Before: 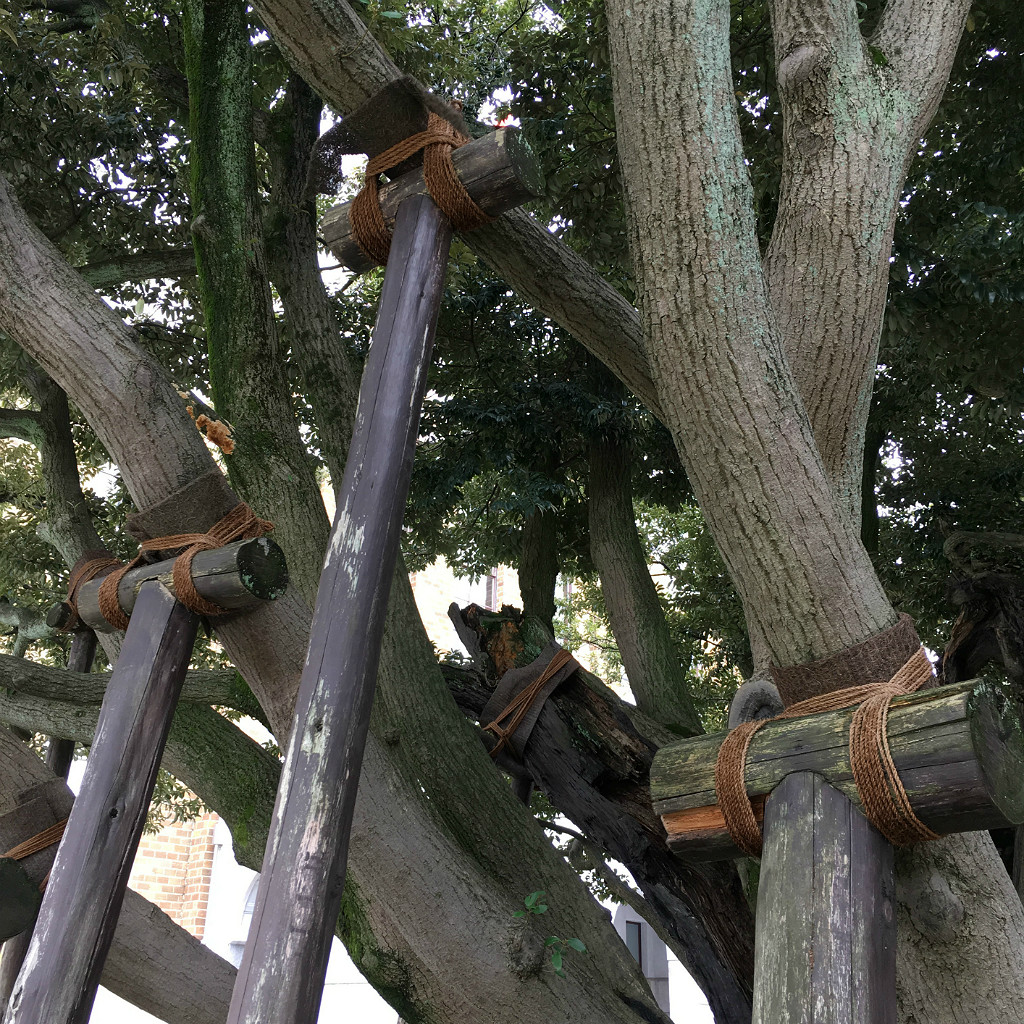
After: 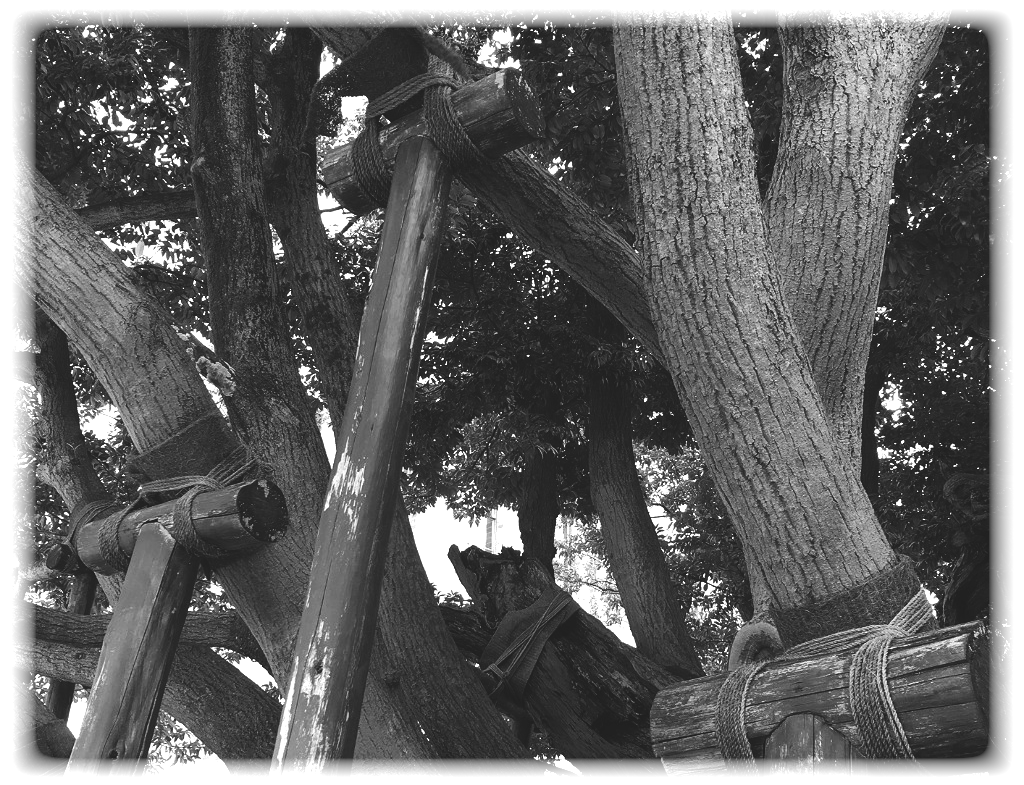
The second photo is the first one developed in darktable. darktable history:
contrast brightness saturation: saturation -0.05
crop: top 5.667%, bottom 17.637%
vignetting: fall-off start 93%, fall-off radius 5%, brightness 1, saturation -0.49, automatic ratio true, width/height ratio 1.332, shape 0.04, unbound false
monochrome: on, module defaults
exposure: black level correction -0.025, exposure -0.117 EV, compensate highlight preservation false
tone equalizer: -8 EV -0.75 EV, -7 EV -0.7 EV, -6 EV -0.6 EV, -5 EV -0.4 EV, -3 EV 0.4 EV, -2 EV 0.6 EV, -1 EV 0.7 EV, +0 EV 0.75 EV, edges refinement/feathering 500, mask exposure compensation -1.57 EV, preserve details no
